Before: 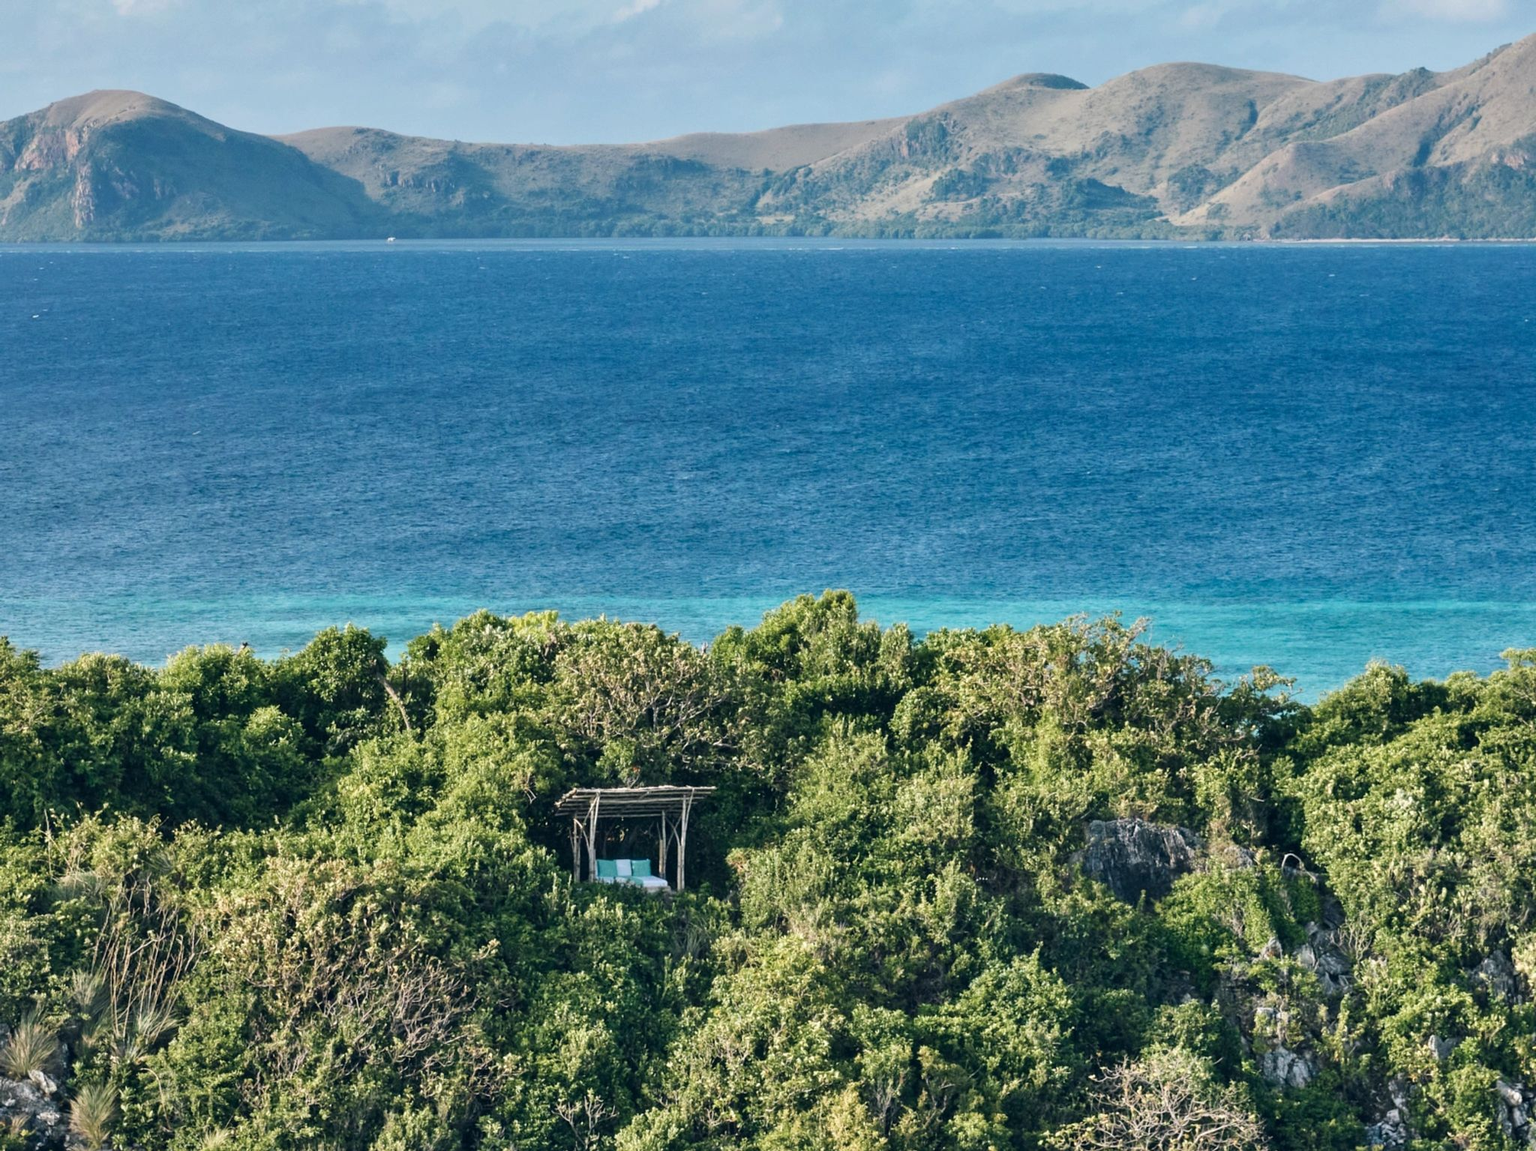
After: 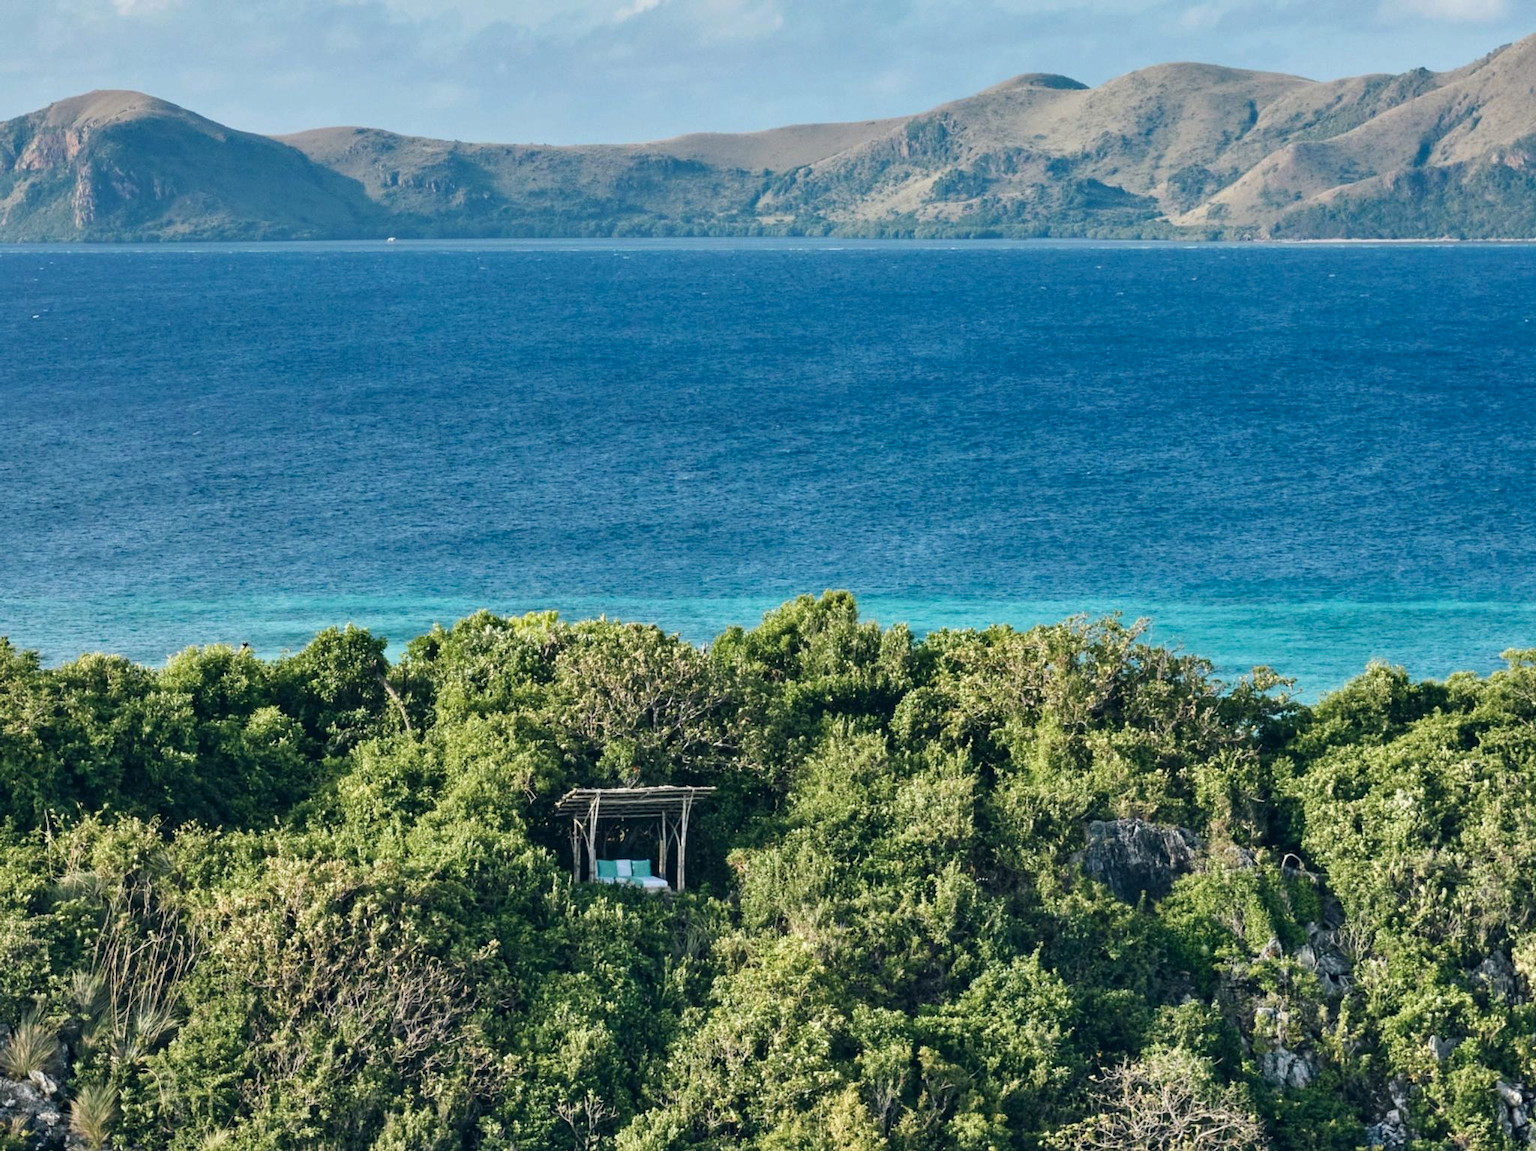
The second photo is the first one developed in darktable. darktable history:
haze removal: compatibility mode true, adaptive false
white balance: red 0.978, blue 0.999
